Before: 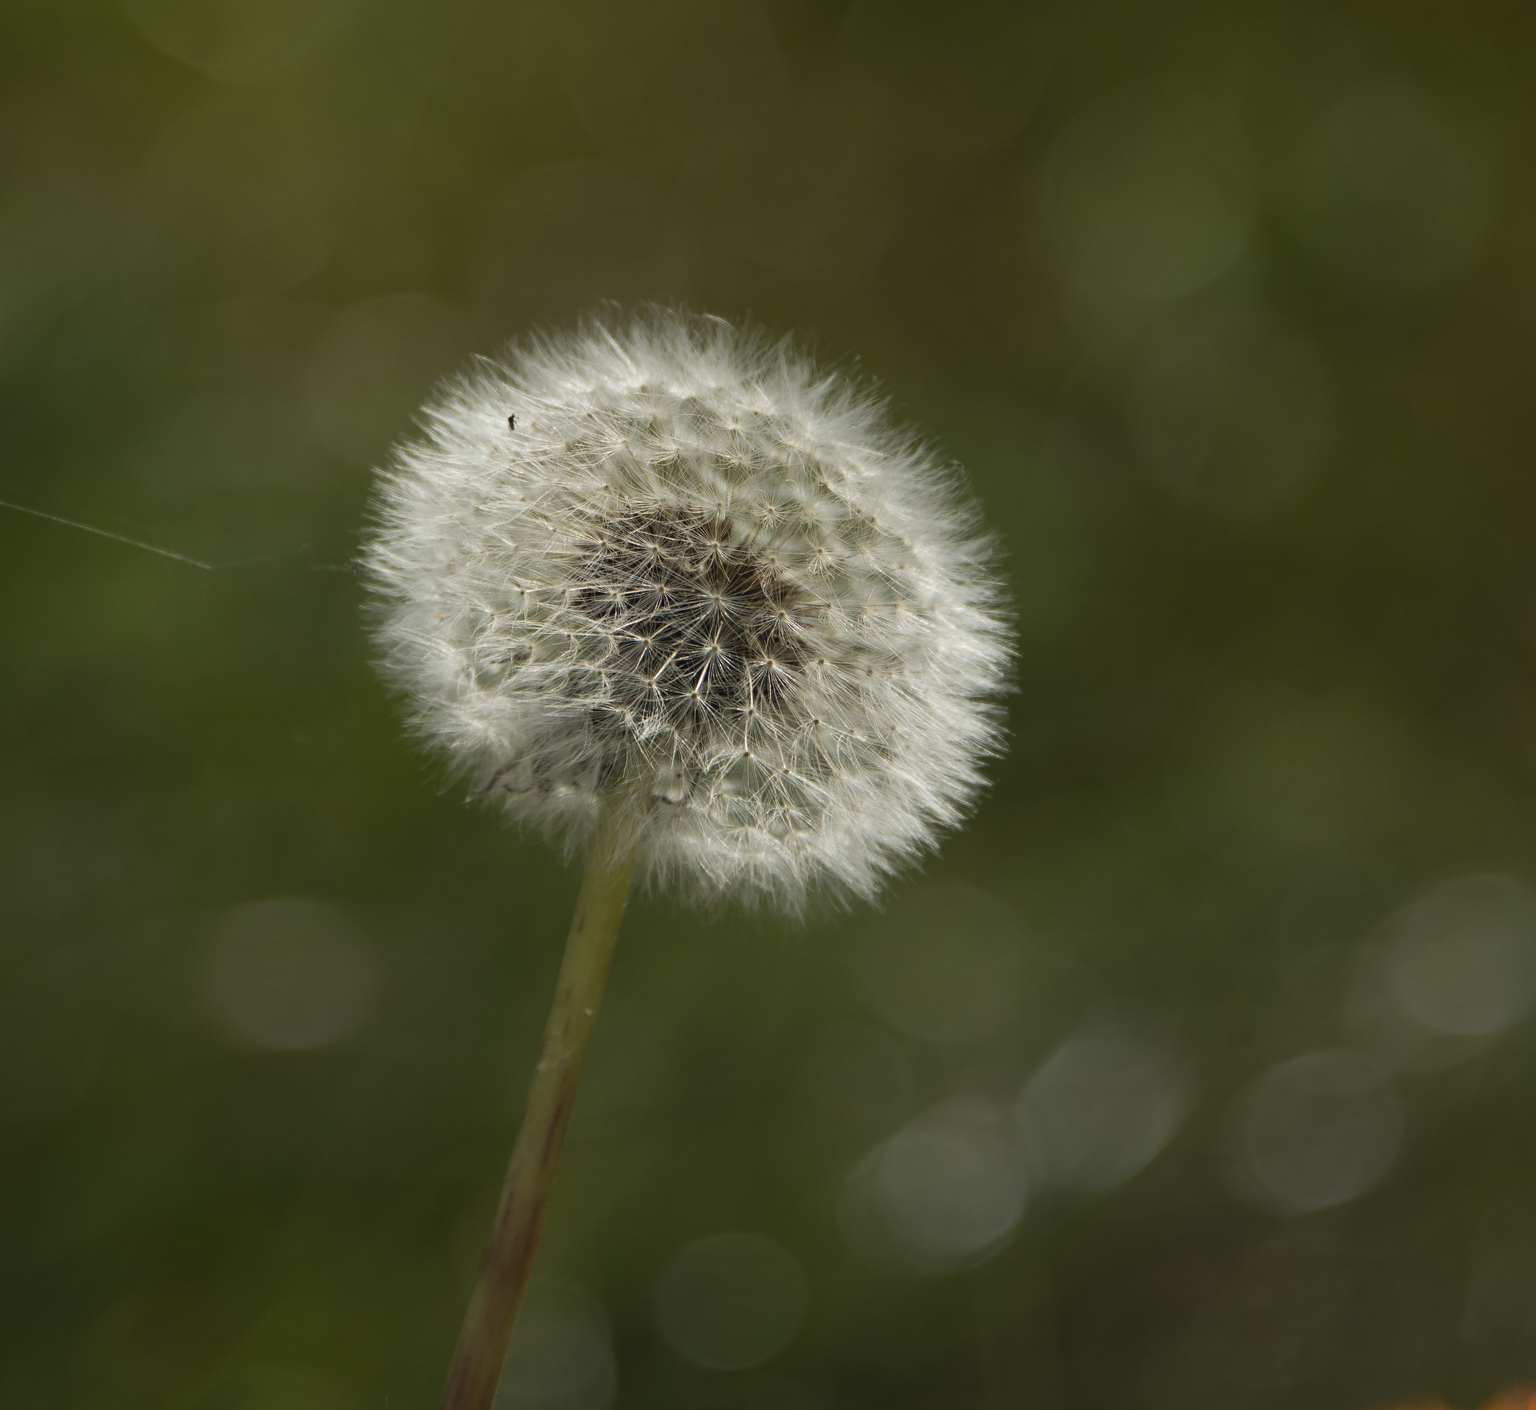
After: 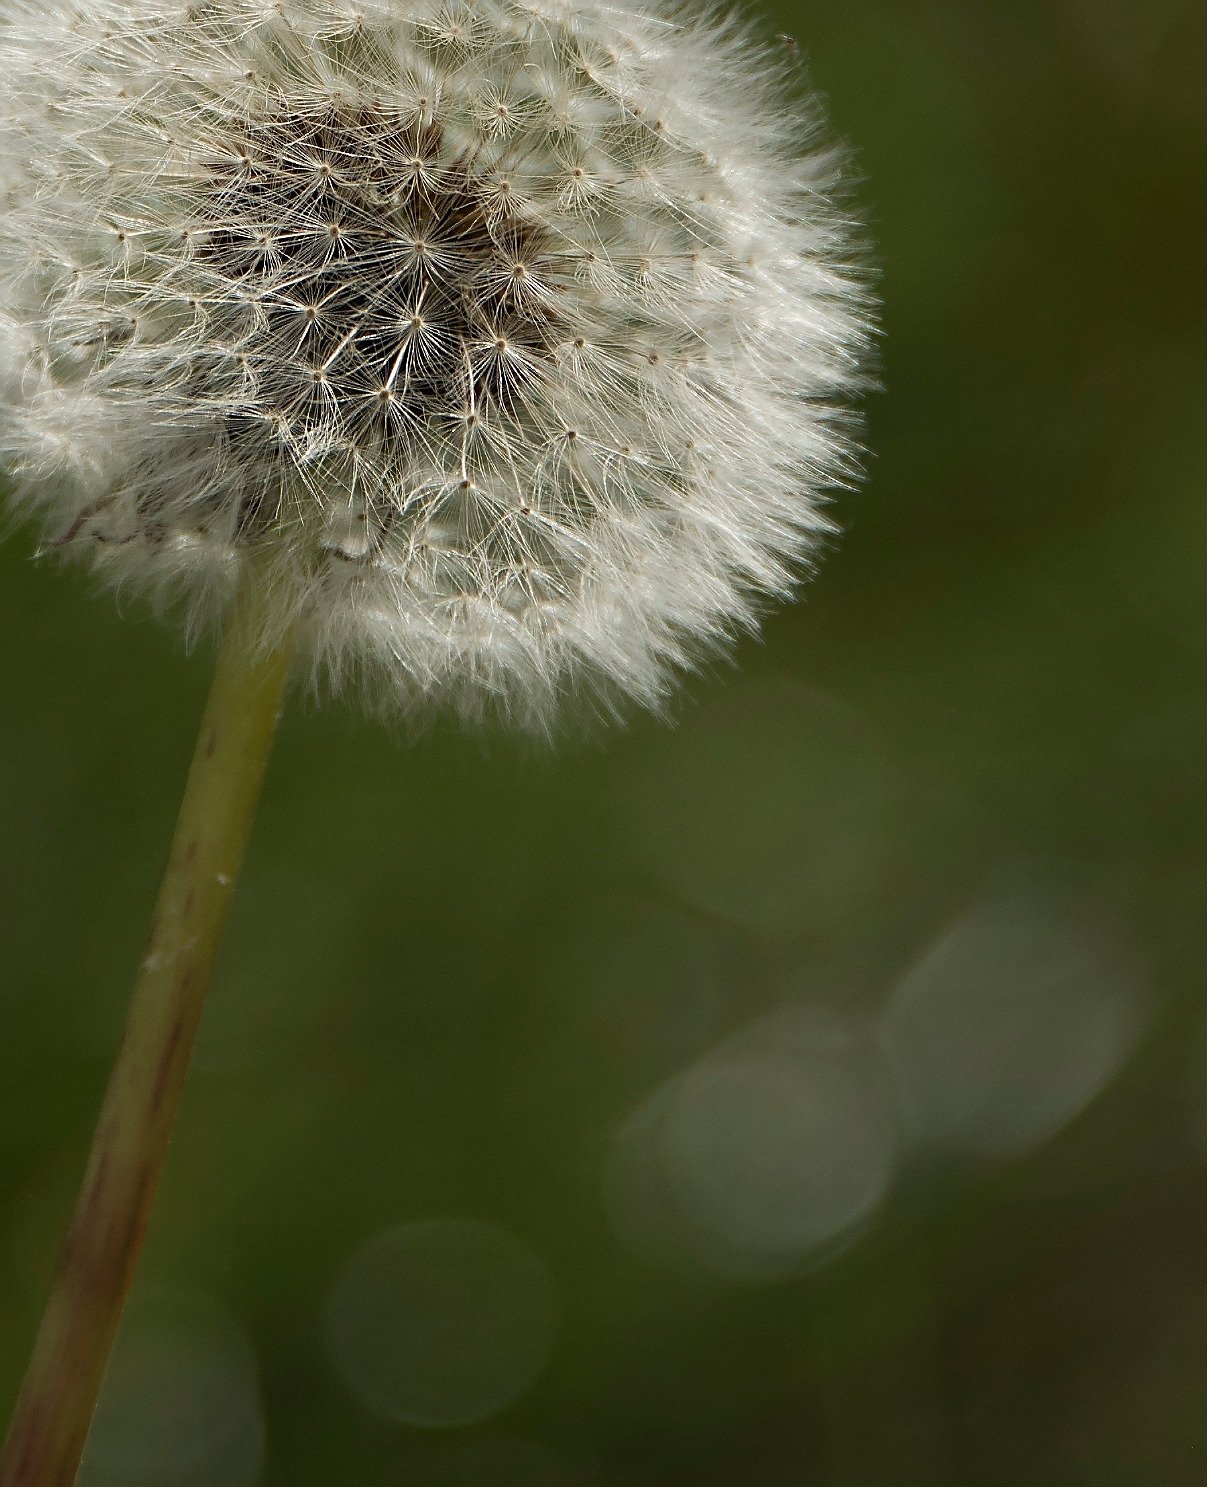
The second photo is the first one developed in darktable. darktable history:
crop and rotate: left 28.88%, top 31.12%, right 19.823%
sharpen: radius 1.354, amount 1.235, threshold 0.745
